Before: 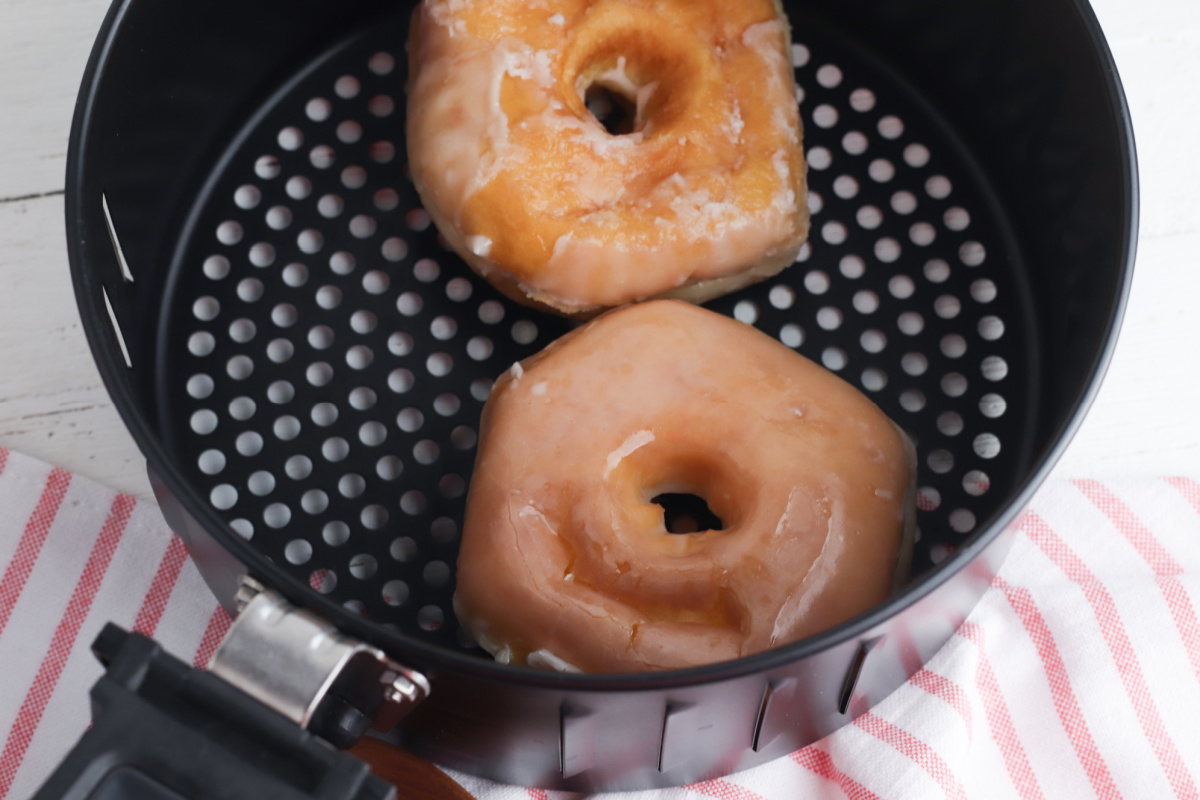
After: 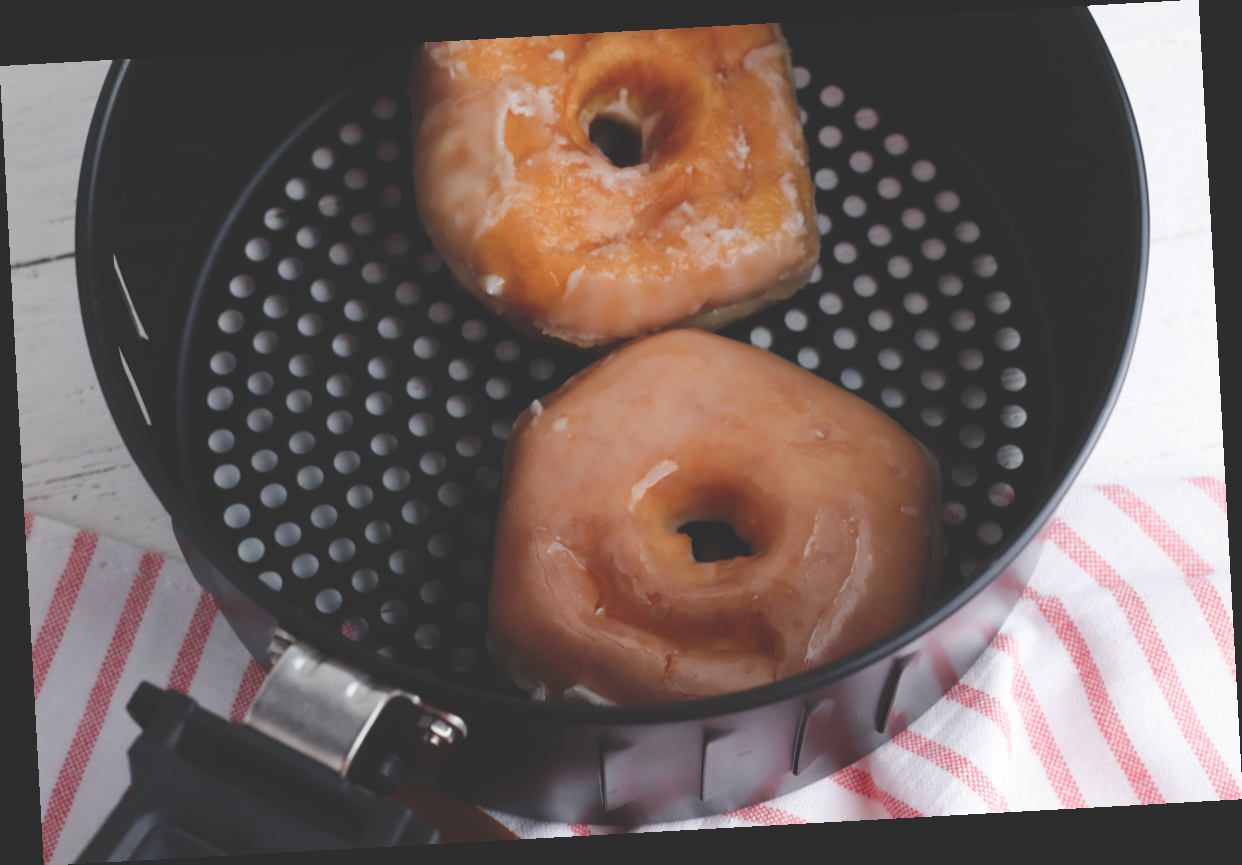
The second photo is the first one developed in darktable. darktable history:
rotate and perspective: rotation -3.18°, automatic cropping off
rgb curve: curves: ch0 [(0, 0.186) (0.314, 0.284) (0.775, 0.708) (1, 1)], compensate middle gray true, preserve colors none
